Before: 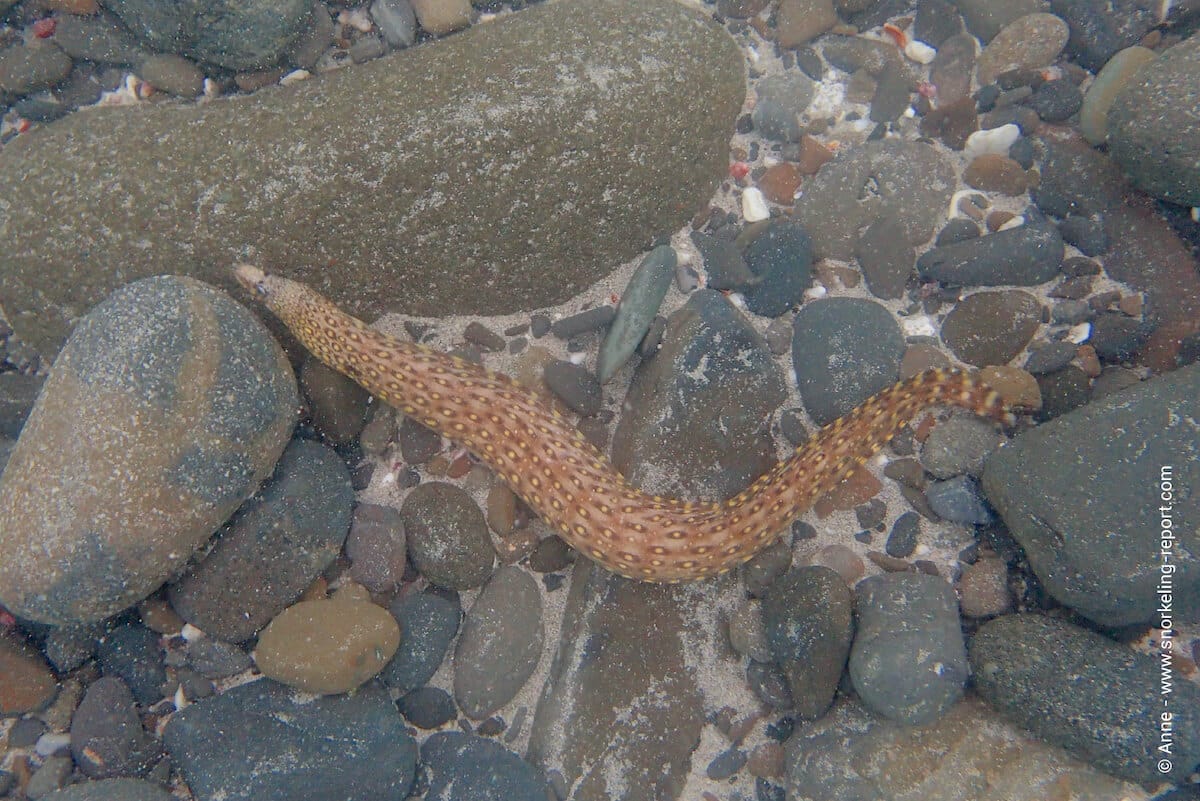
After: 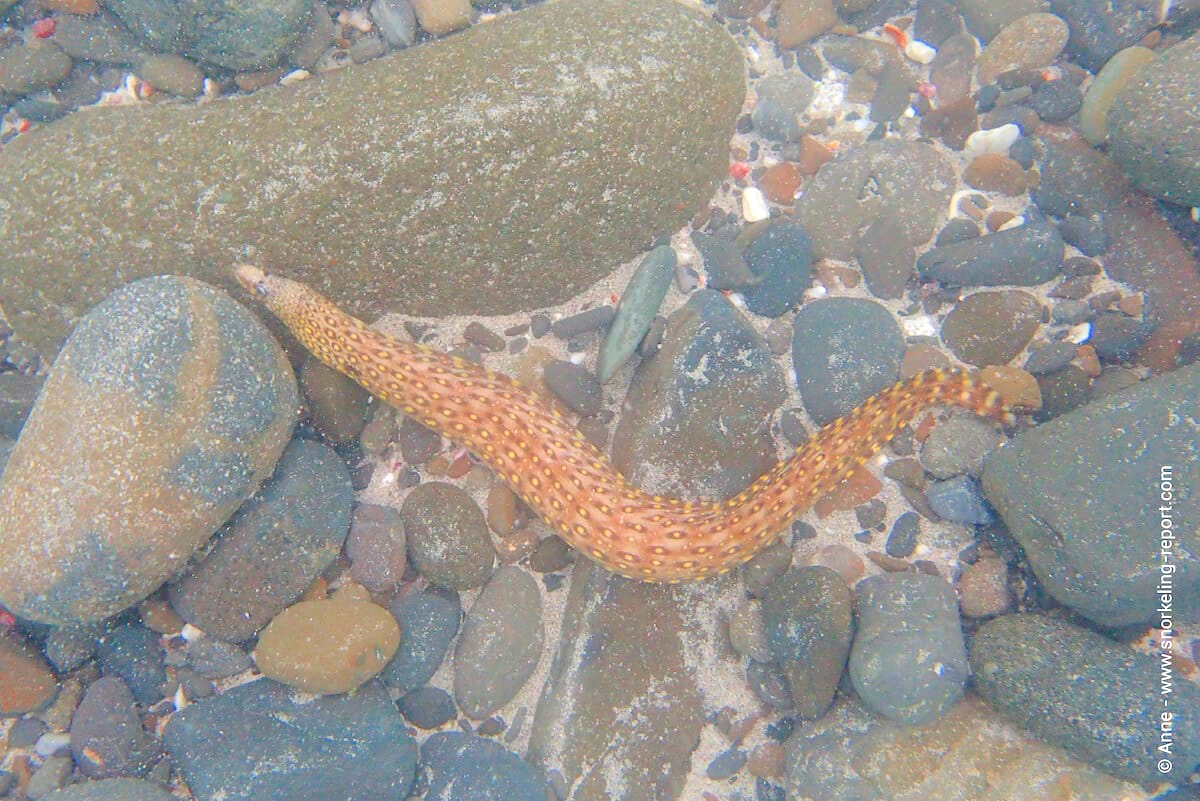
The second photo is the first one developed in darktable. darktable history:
levels: levels [0, 0.478, 1]
contrast brightness saturation: contrast -0.204, saturation 0.187
exposure: black level correction -0.005, exposure 1 EV, compensate highlight preservation false
